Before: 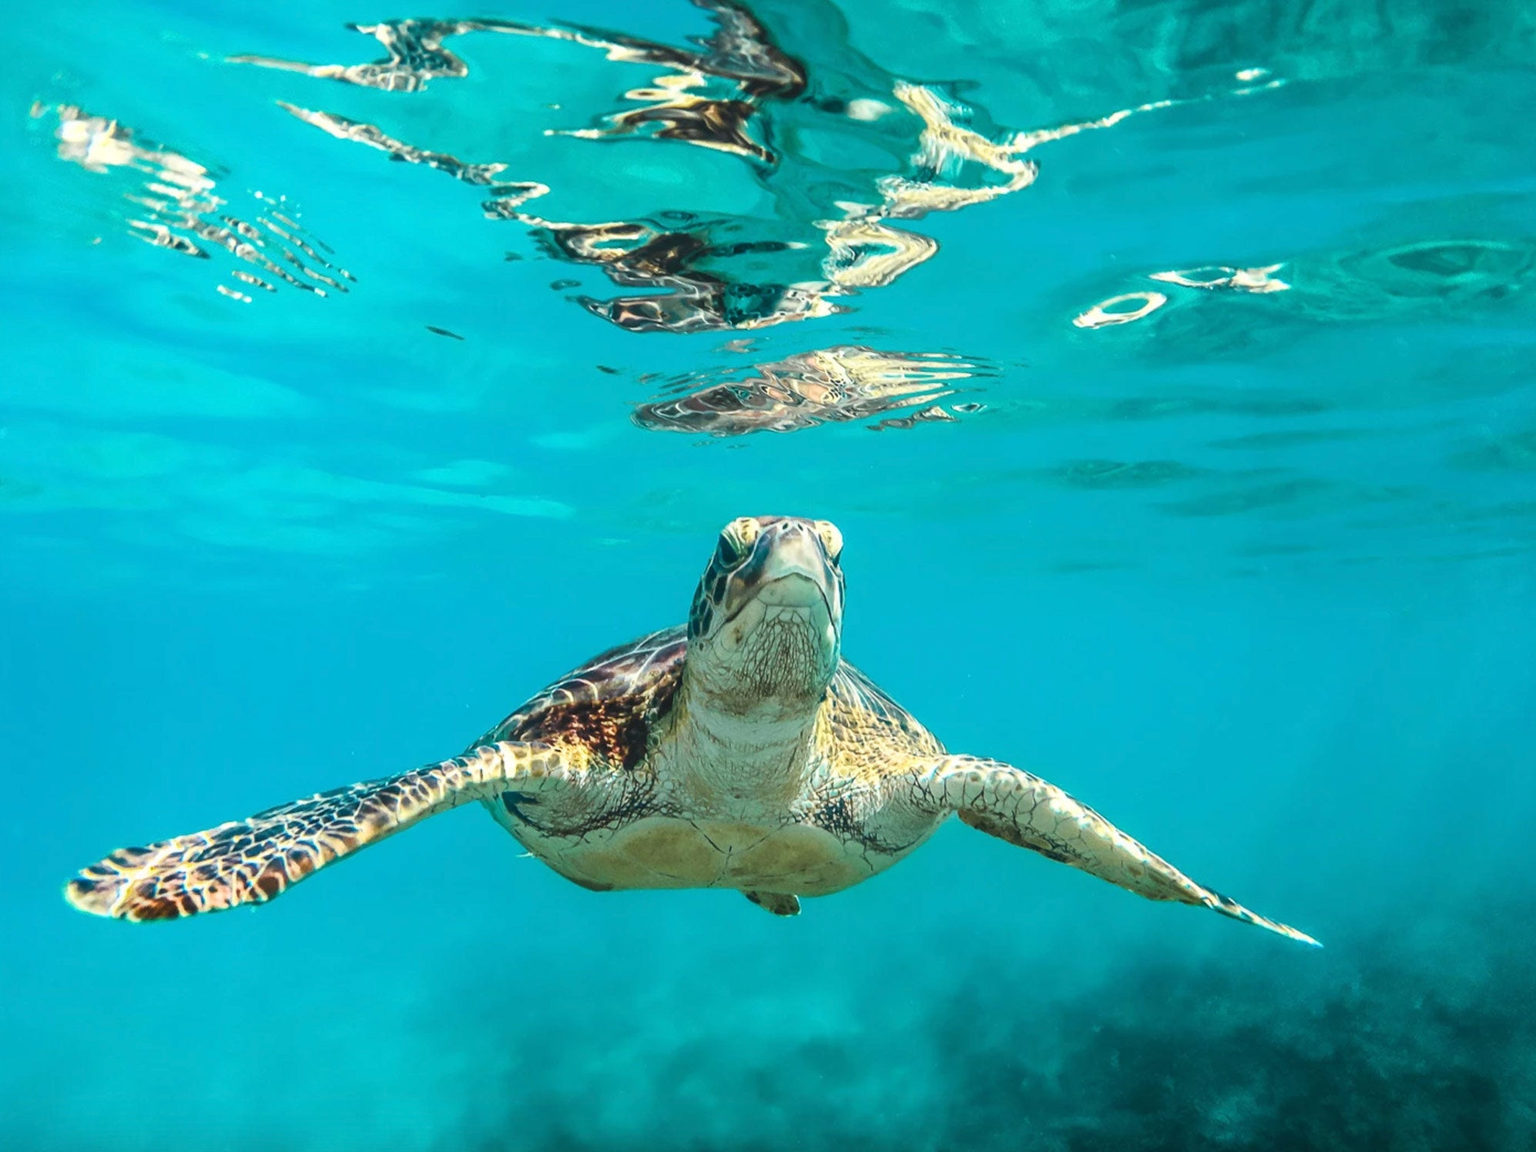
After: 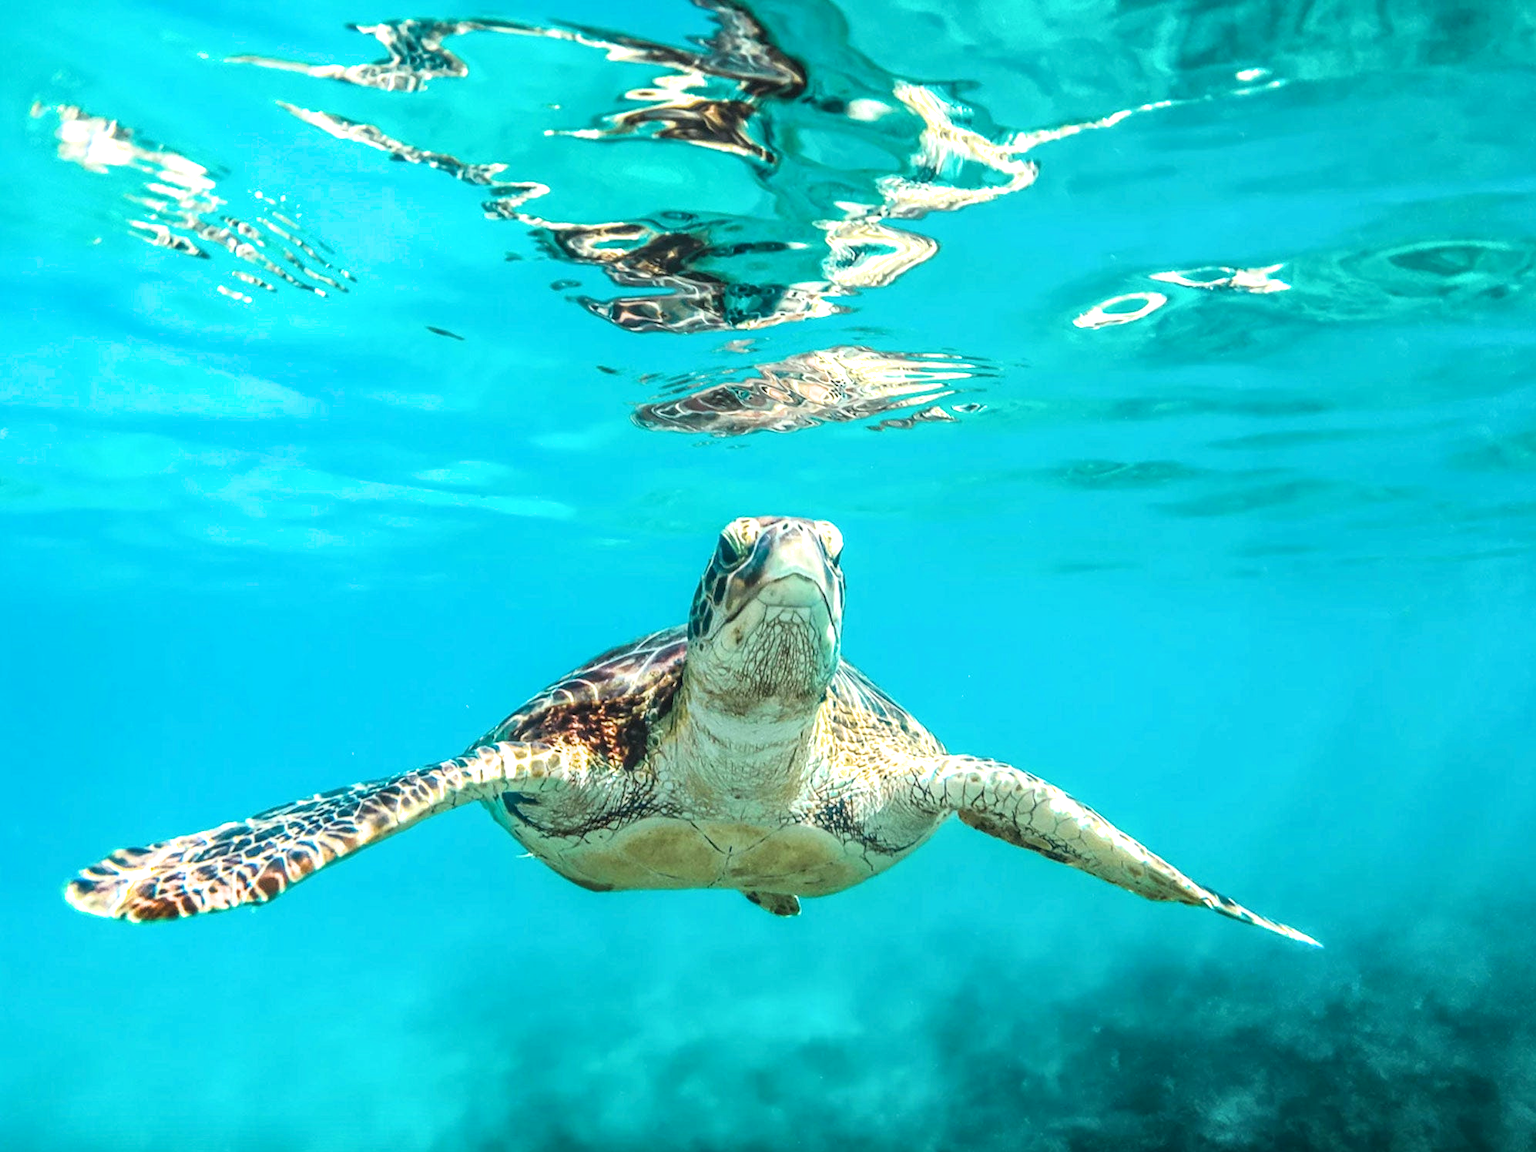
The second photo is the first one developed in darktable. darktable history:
exposure: black level correction 0, exposure 0.7 EV, compensate exposure bias true, compensate highlight preservation false
filmic rgb: black relative exposure -11.35 EV, white relative exposure 3.22 EV, hardness 6.76, color science v6 (2022)
local contrast: on, module defaults
